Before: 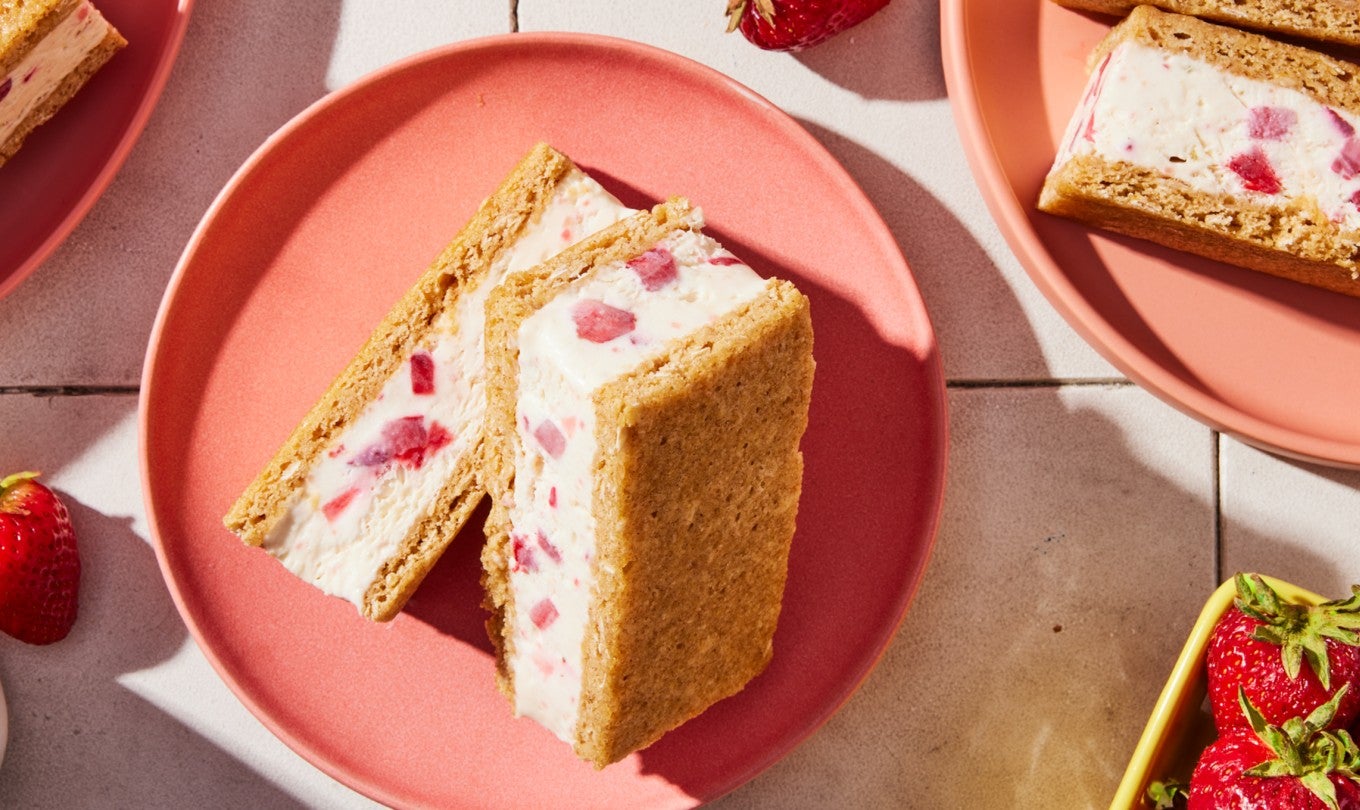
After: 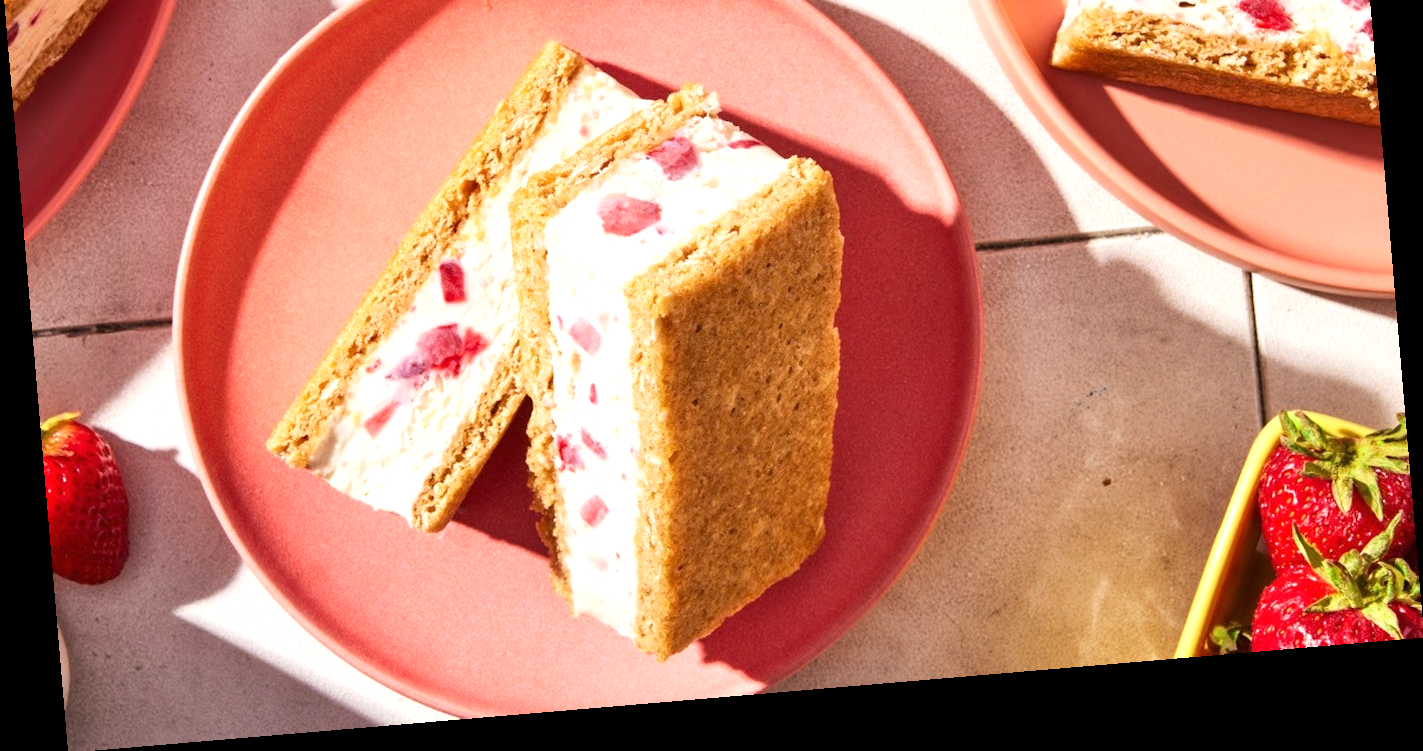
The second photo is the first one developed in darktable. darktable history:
exposure: black level correction 0, exposure 0.5 EV, compensate exposure bias true, compensate highlight preservation false
crop and rotate: top 18.507%
rotate and perspective: rotation -4.86°, automatic cropping off
